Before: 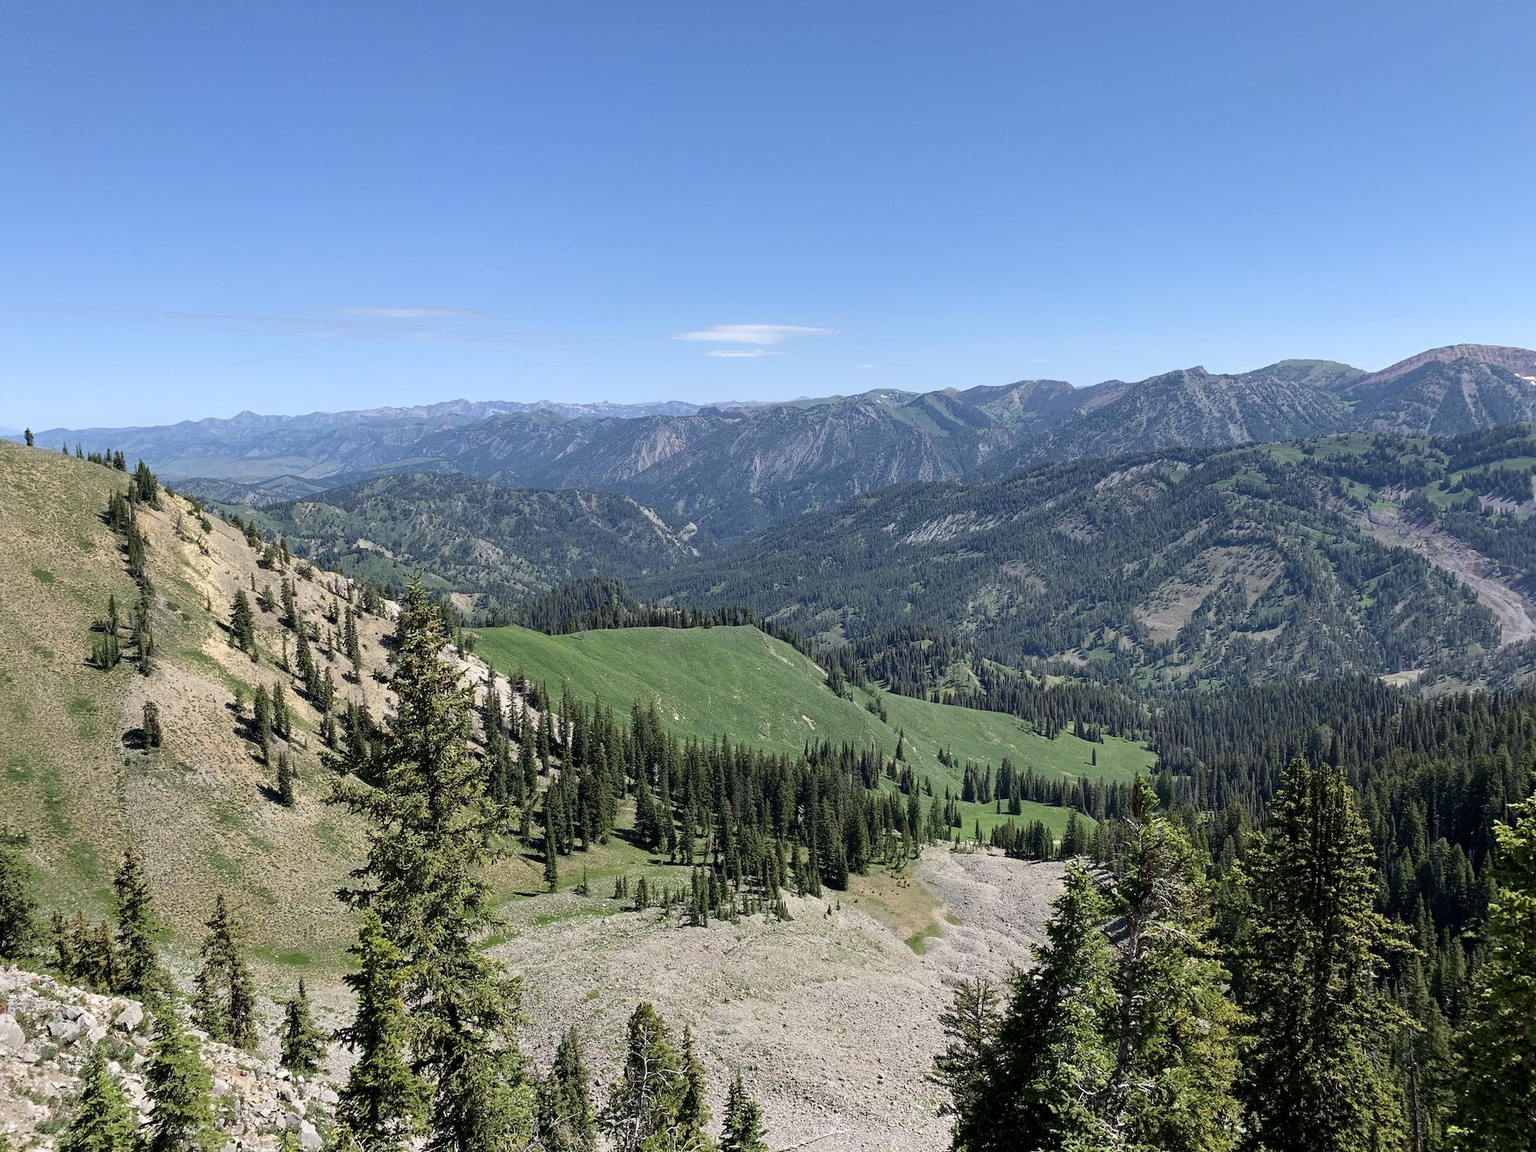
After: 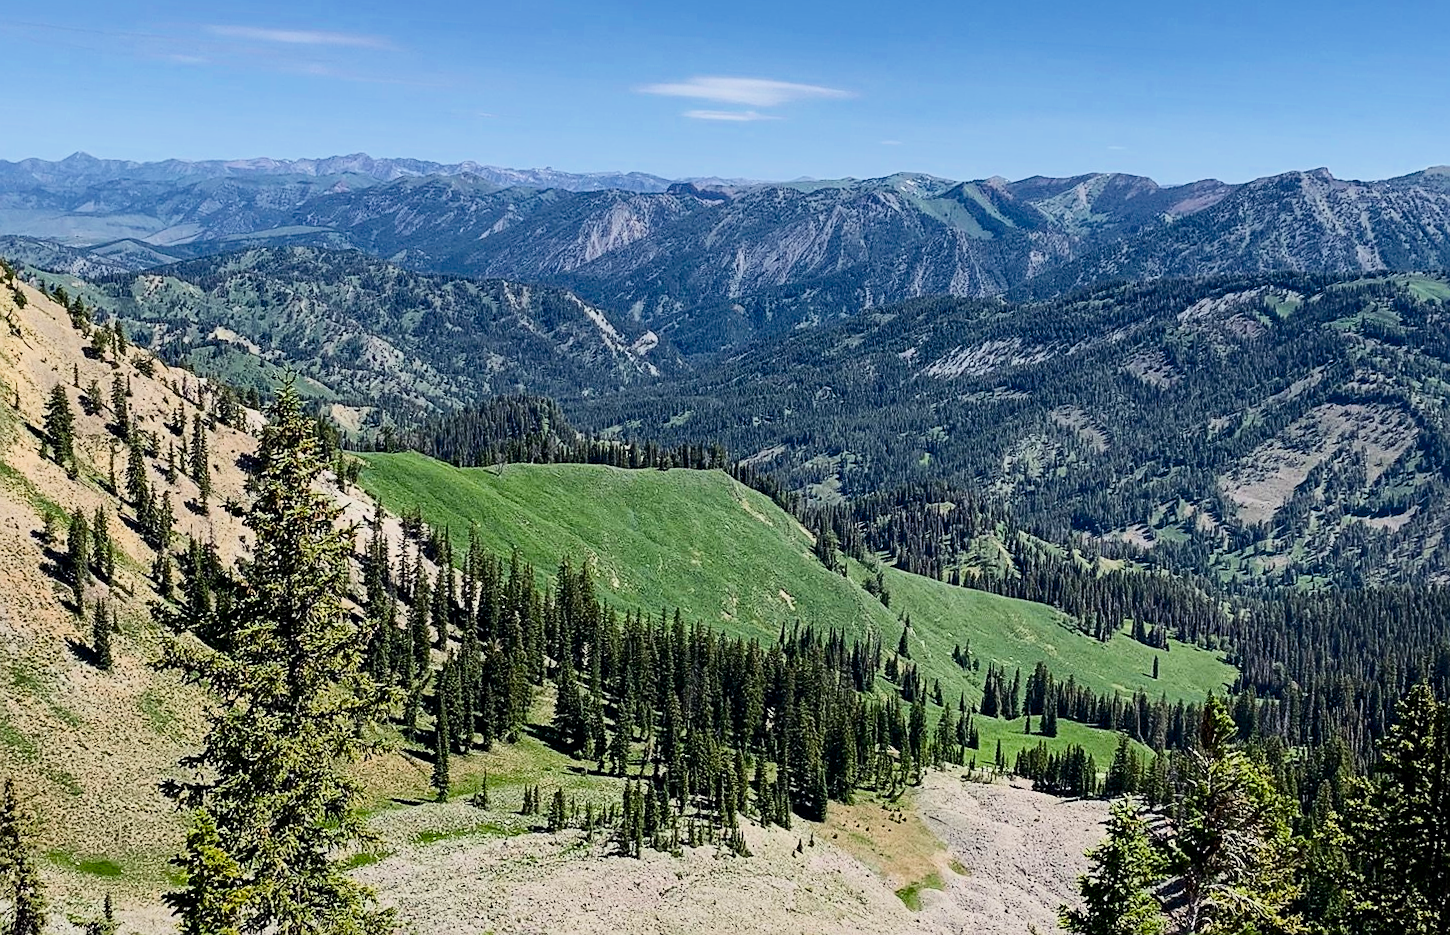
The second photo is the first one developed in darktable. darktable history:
crop and rotate: angle -3.41°, left 9.857%, top 20.827%, right 11.995%, bottom 11.966%
exposure: exposure 0.232 EV, compensate exposure bias true, compensate highlight preservation false
contrast brightness saturation: contrast 0.286
sharpen: on, module defaults
color balance rgb: shadows lift › chroma 2.92%, shadows lift › hue 278.39°, perceptual saturation grading › global saturation 19.614%, saturation formula JzAzBz (2021)
filmic rgb: black relative exposure -7.65 EV, white relative exposure 4.56 EV, threshold 2.94 EV, hardness 3.61, contrast 0.987, preserve chrominance max RGB, color science v6 (2022), iterations of high-quality reconstruction 0, contrast in shadows safe, contrast in highlights safe, enable highlight reconstruction true
